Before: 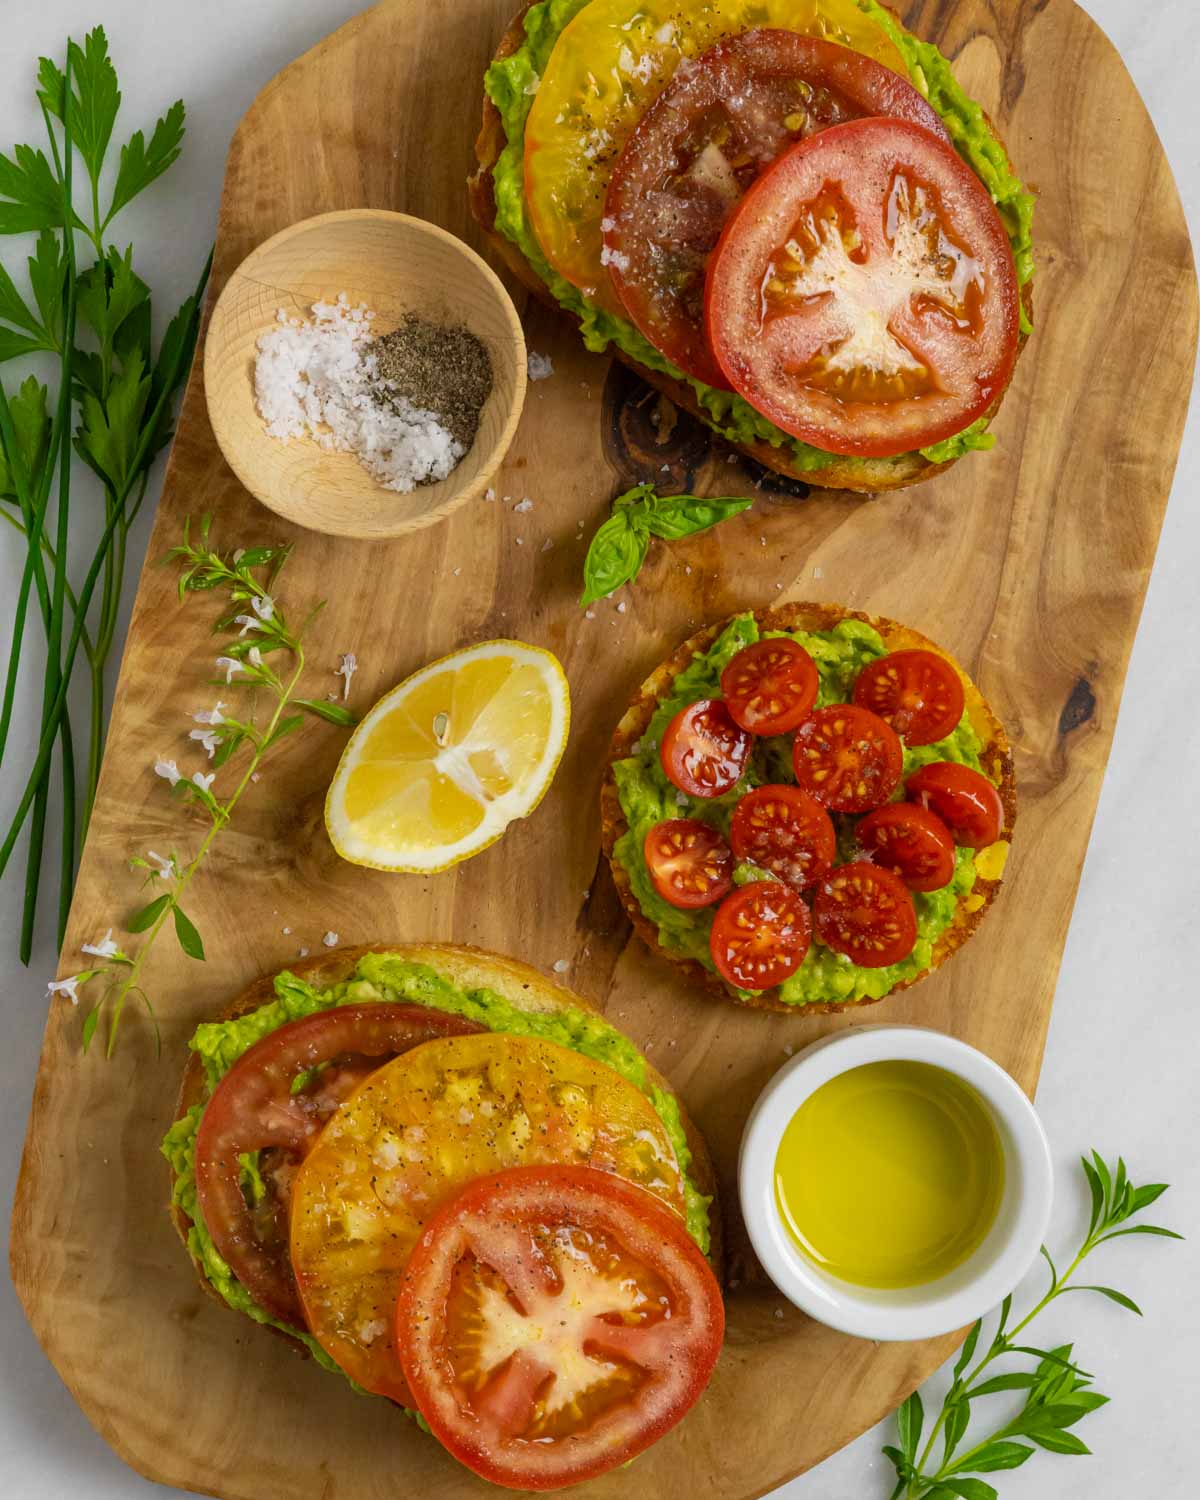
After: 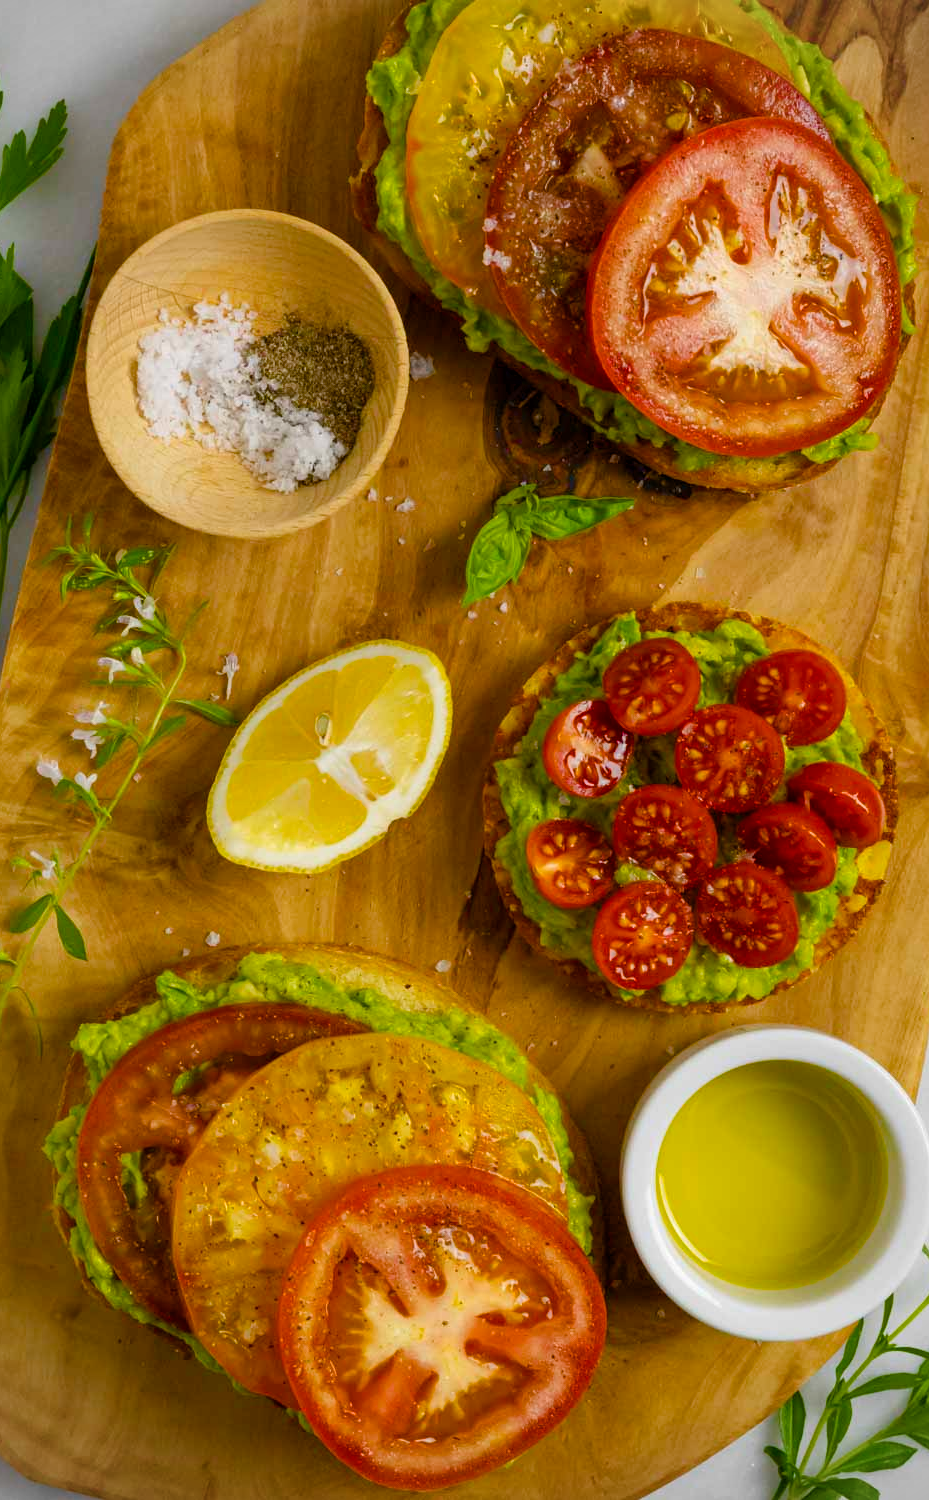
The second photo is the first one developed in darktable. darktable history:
vignetting: fall-off start 91.19%
crop: left 9.88%, right 12.664%
color balance rgb: perceptual saturation grading › global saturation 35%, perceptual saturation grading › highlights -25%, perceptual saturation grading › shadows 50%
